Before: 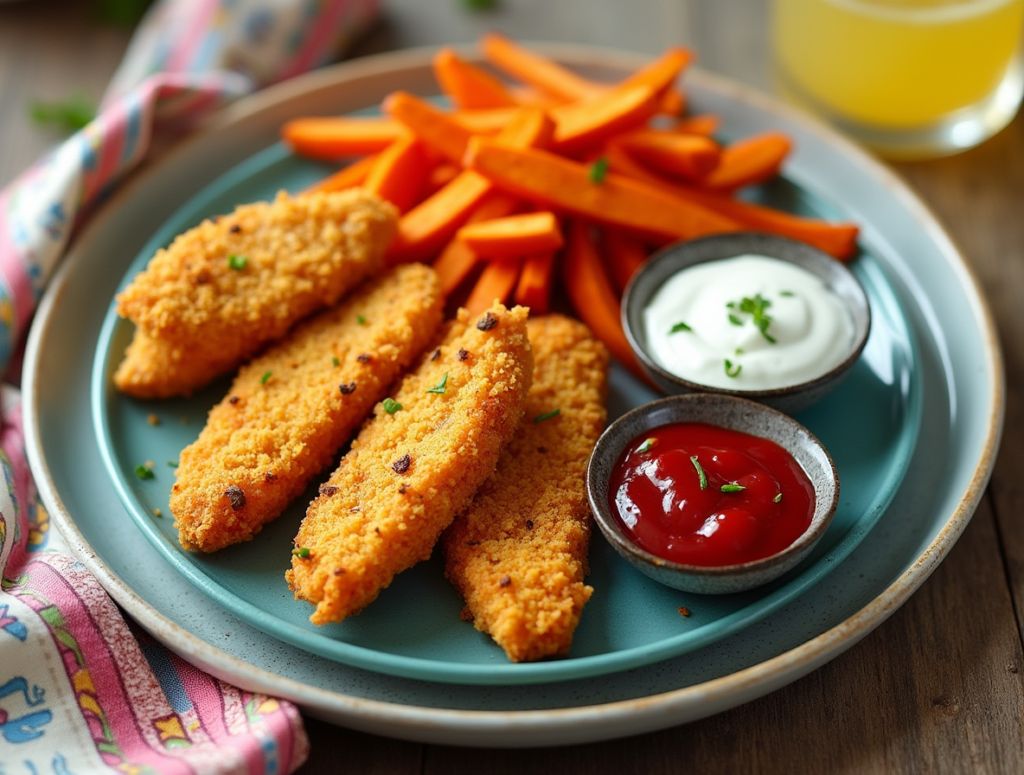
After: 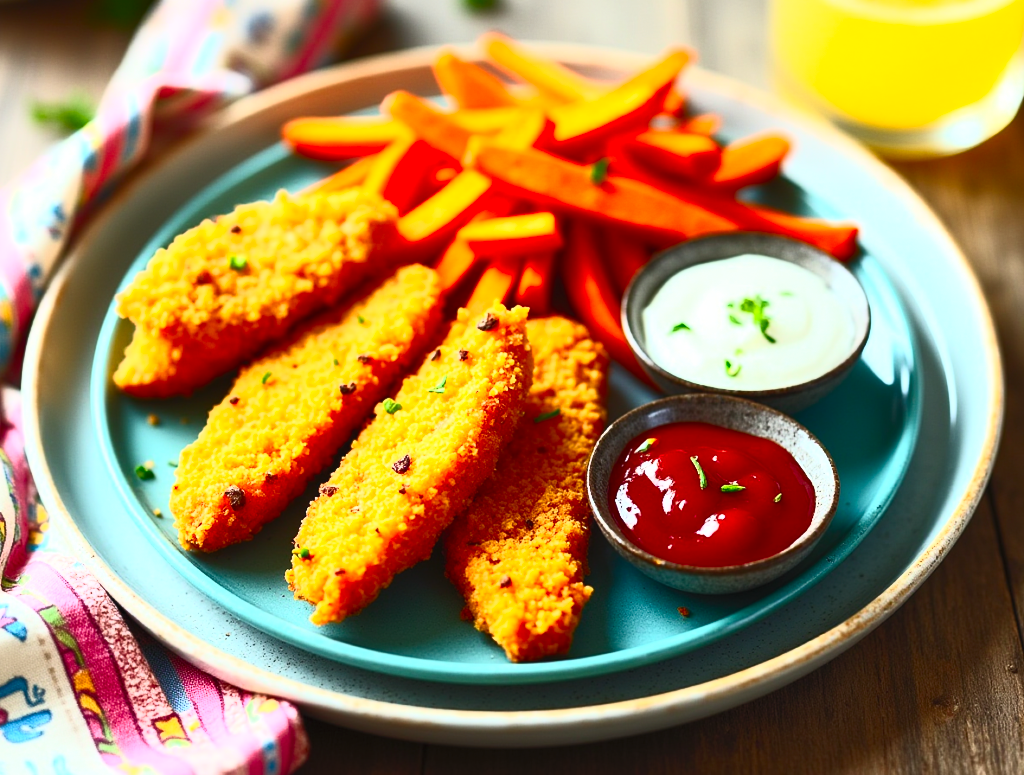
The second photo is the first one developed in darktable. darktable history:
contrast brightness saturation: contrast 0.817, brightness 0.596, saturation 0.575
tone equalizer: edges refinement/feathering 500, mask exposure compensation -1.57 EV, preserve details no
